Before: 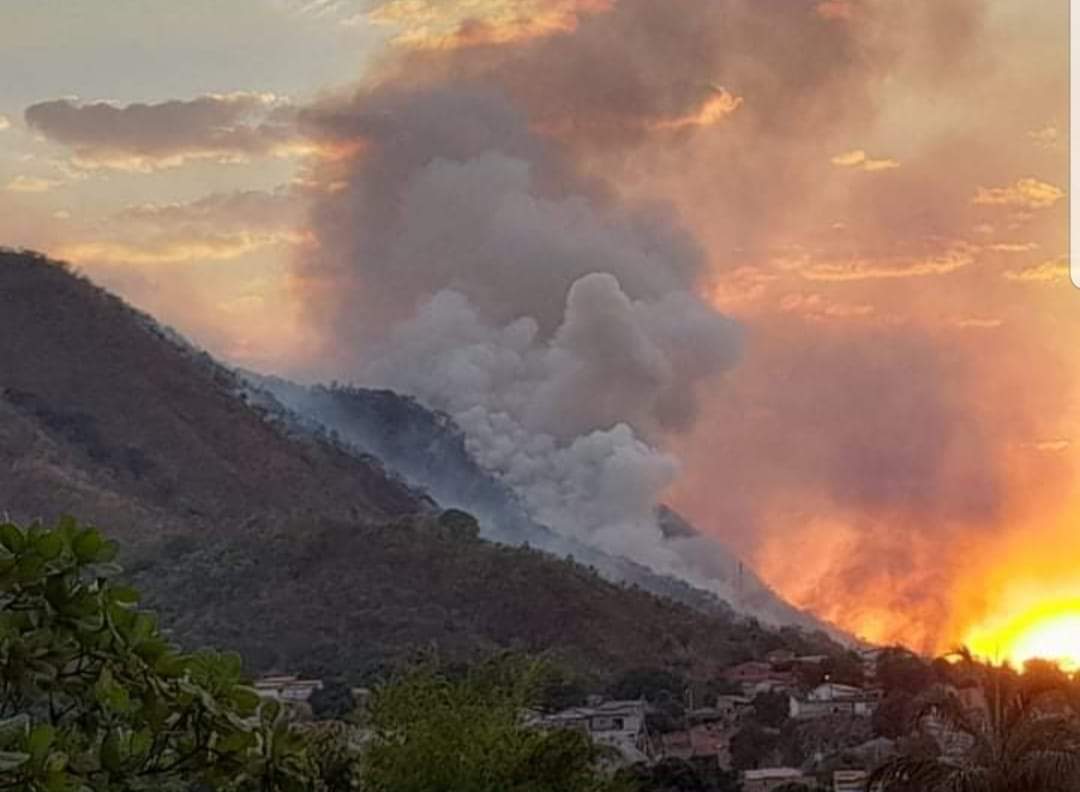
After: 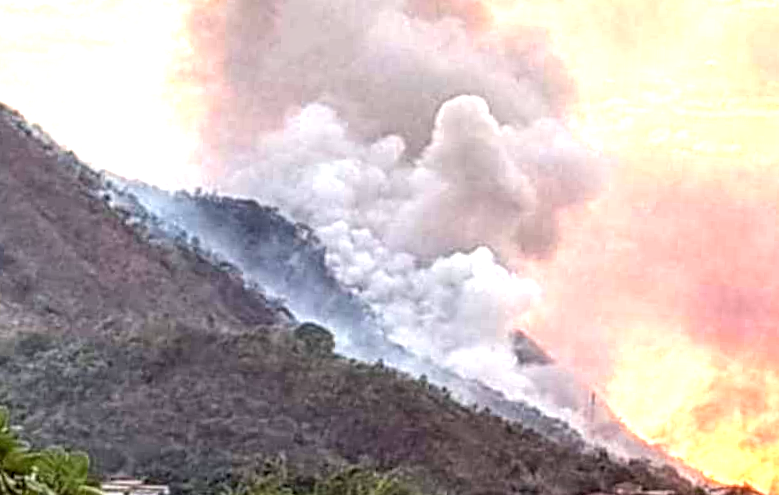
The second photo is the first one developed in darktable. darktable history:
exposure: black level correction 0, exposure 1.9 EV, compensate highlight preservation false
local contrast: highlights 65%, shadows 54%, detail 169%, midtone range 0.514
crop and rotate: angle -3.37°, left 9.79%, top 20.73%, right 12.42%, bottom 11.82%
